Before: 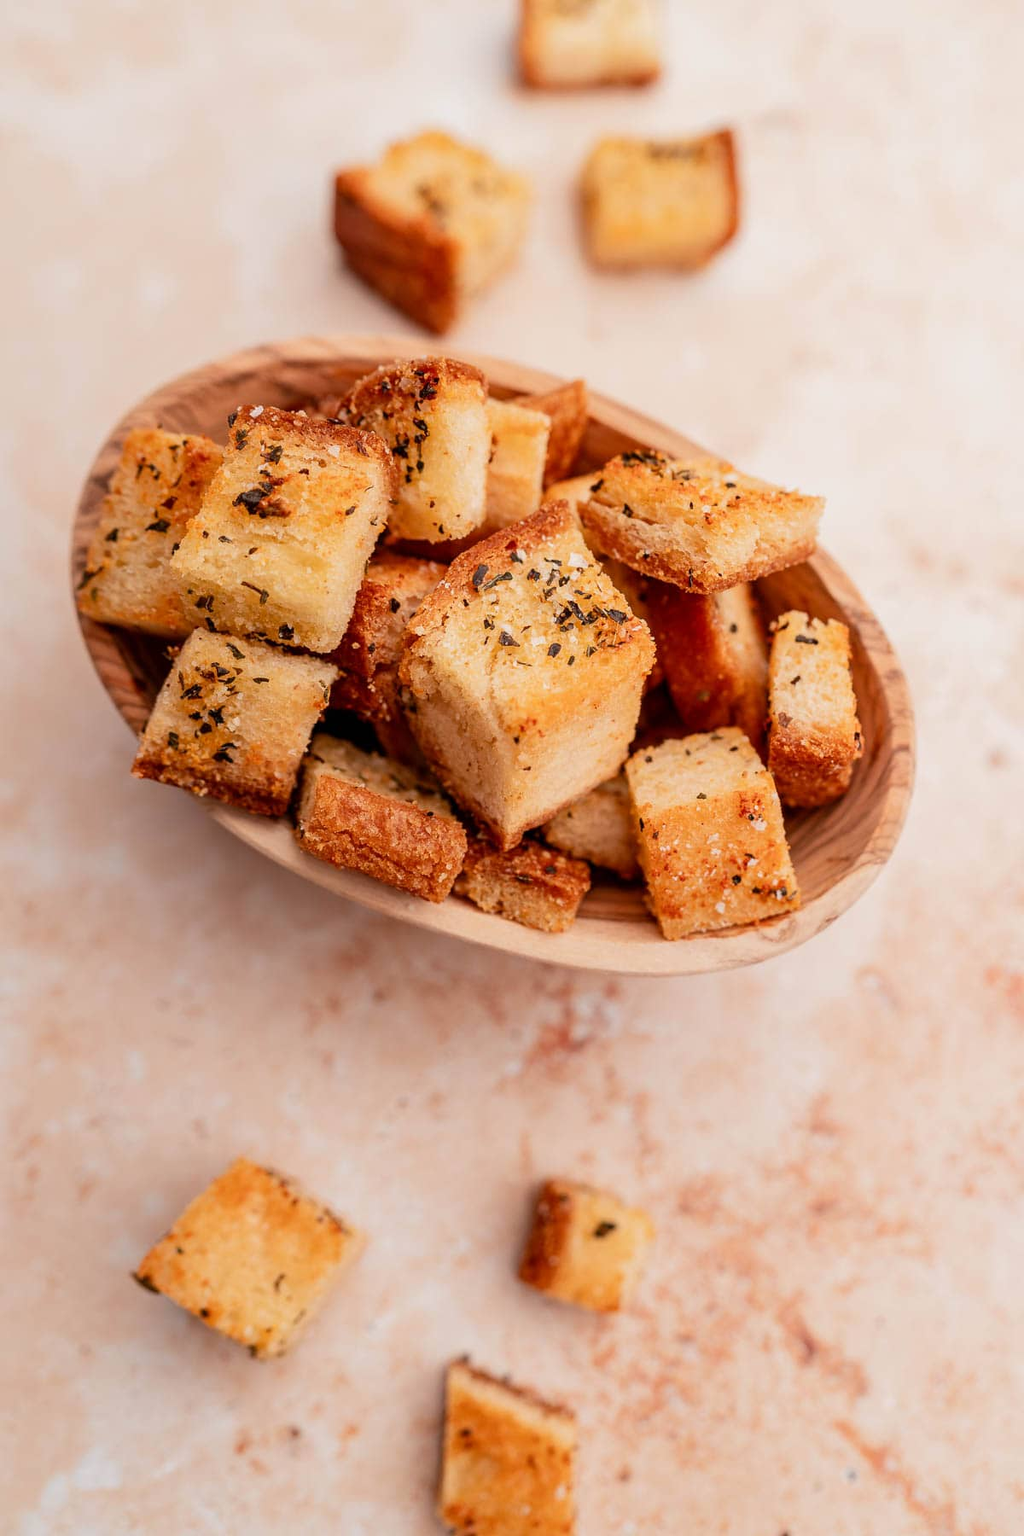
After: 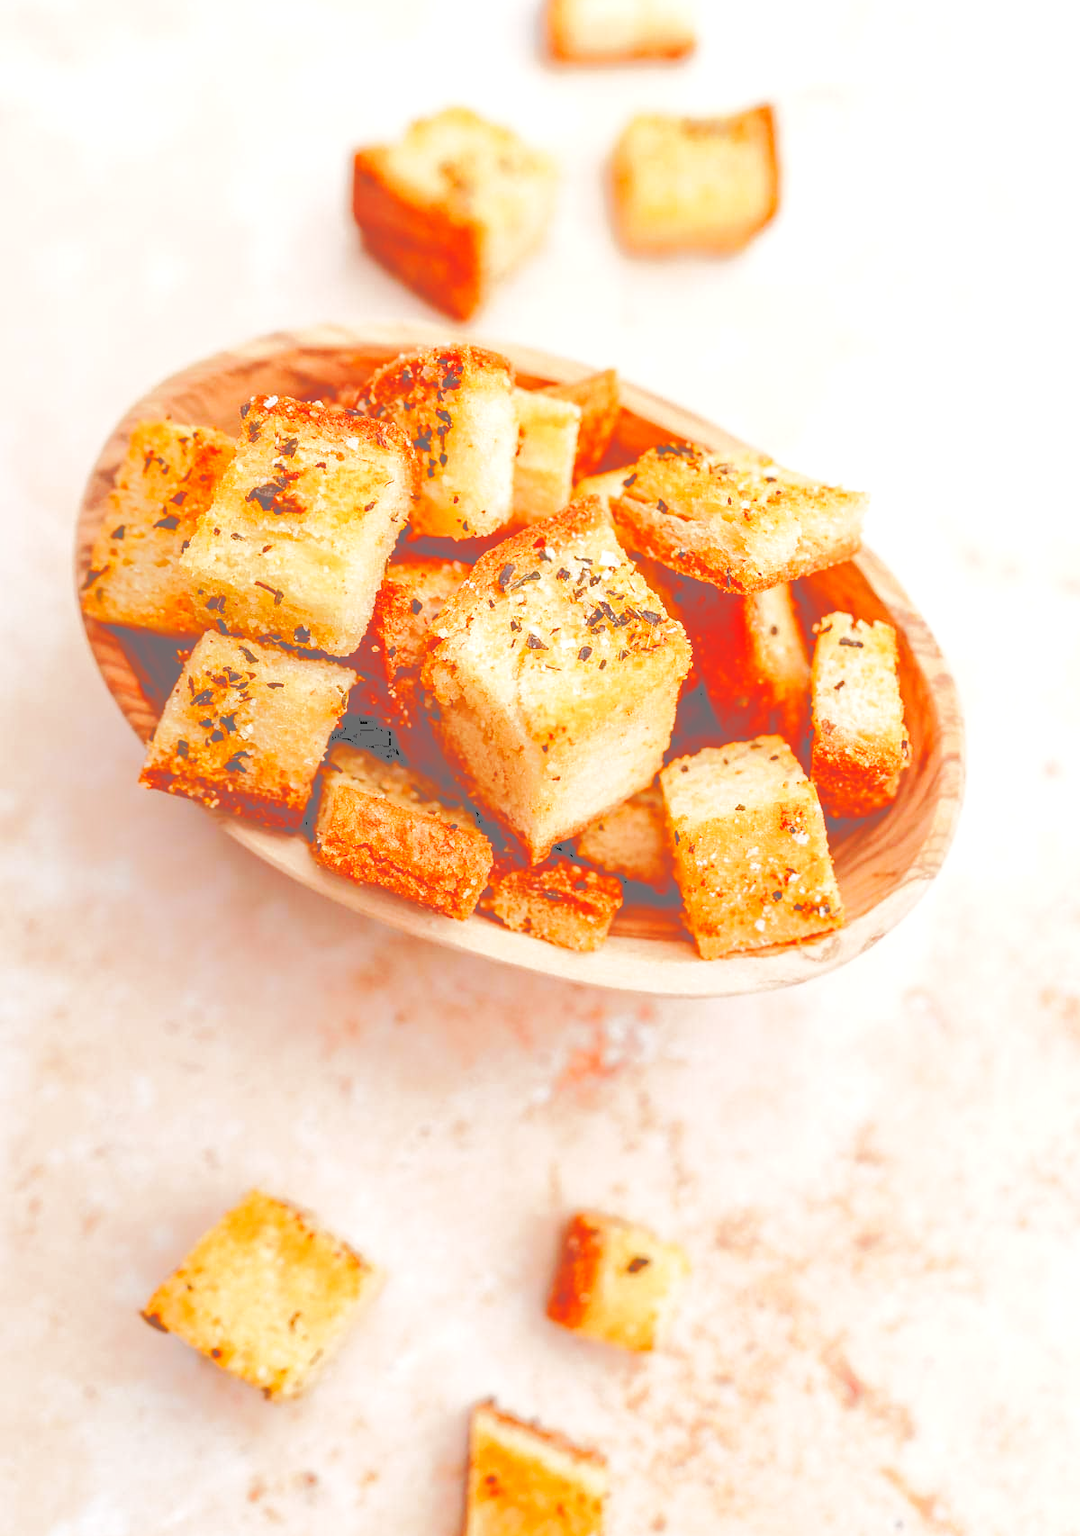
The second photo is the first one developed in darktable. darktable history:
base curve: curves: ch0 [(0, 0) (0.032, 0.025) (0.121, 0.166) (0.206, 0.329) (0.605, 0.79) (1, 1)], preserve colors none
exposure: exposure 0.601 EV, compensate highlight preservation false
crop and rotate: top 2.048%, bottom 3.148%
tone curve: curves: ch0 [(0, 0) (0.003, 0.453) (0.011, 0.457) (0.025, 0.457) (0.044, 0.463) (0.069, 0.464) (0.1, 0.471) (0.136, 0.475) (0.177, 0.481) (0.224, 0.486) (0.277, 0.496) (0.335, 0.515) (0.399, 0.544) (0.468, 0.577) (0.543, 0.621) (0.623, 0.67) (0.709, 0.73) (0.801, 0.788) (0.898, 0.848) (1, 1)], color space Lab, independent channels, preserve colors none
